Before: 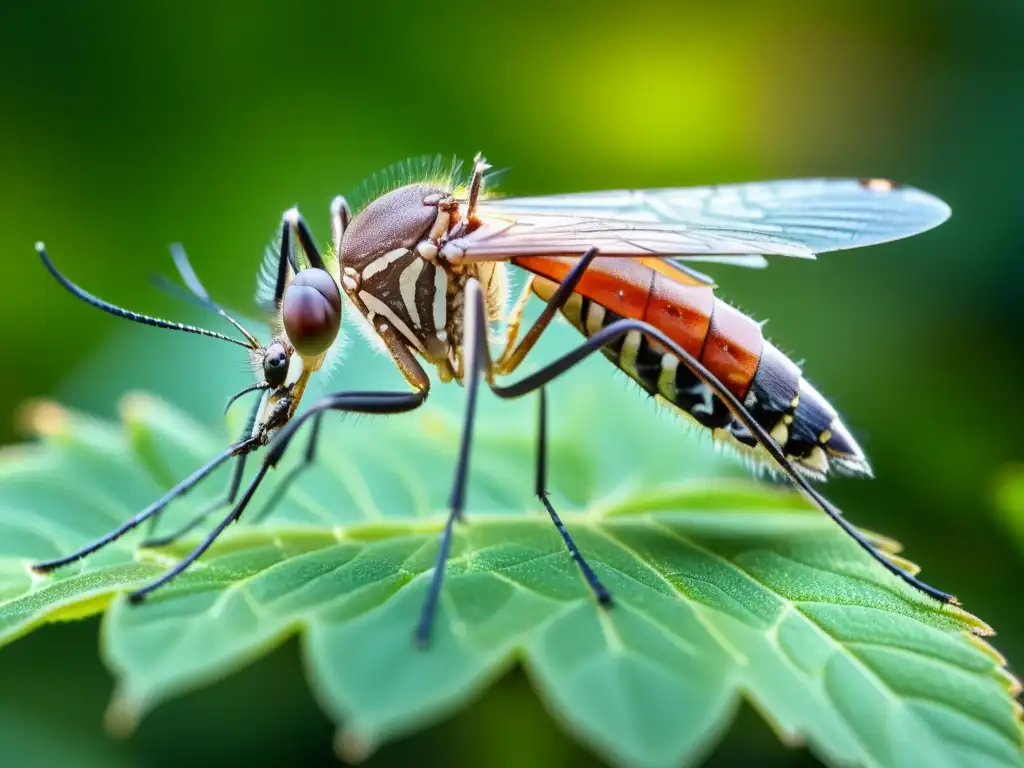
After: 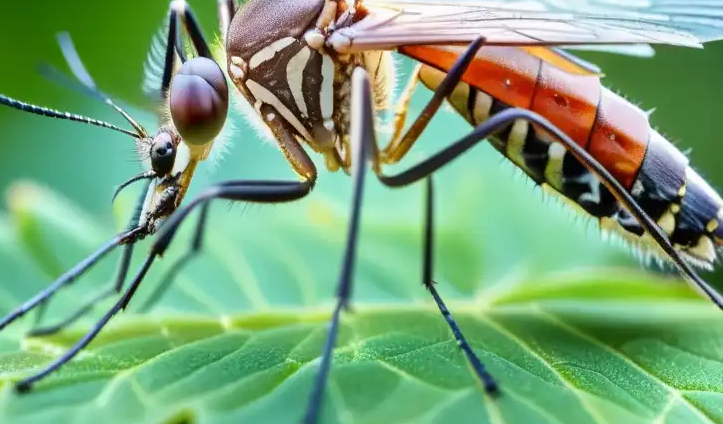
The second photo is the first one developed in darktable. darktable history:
crop: left 11.044%, top 27.603%, right 18.297%, bottom 17.16%
